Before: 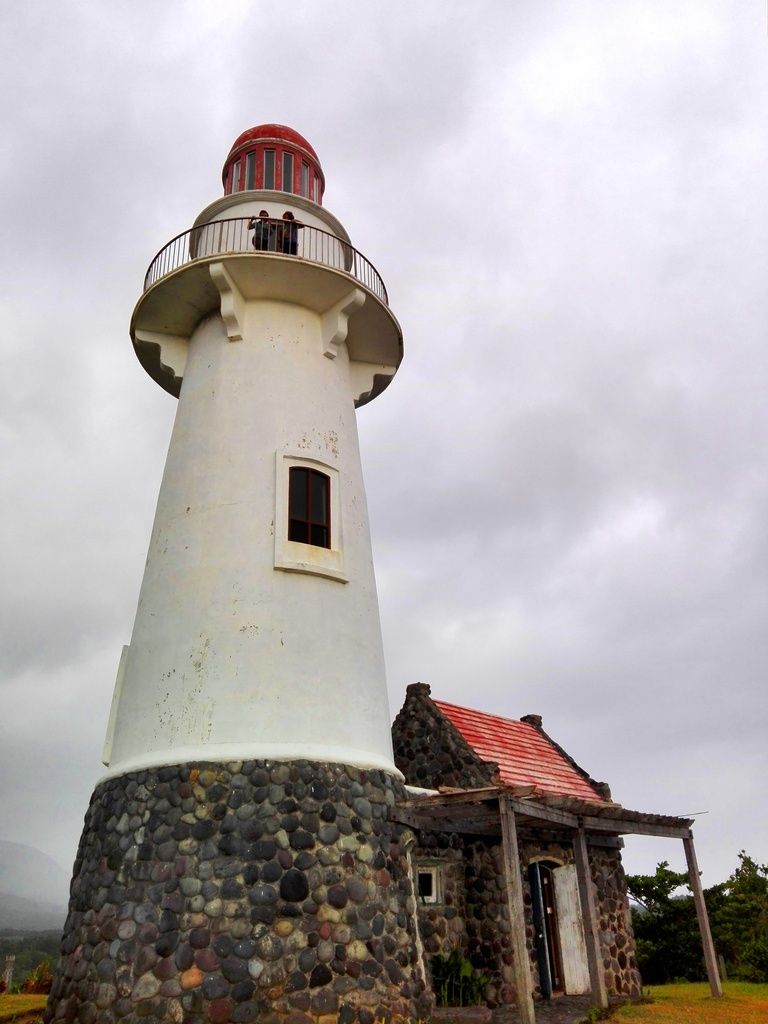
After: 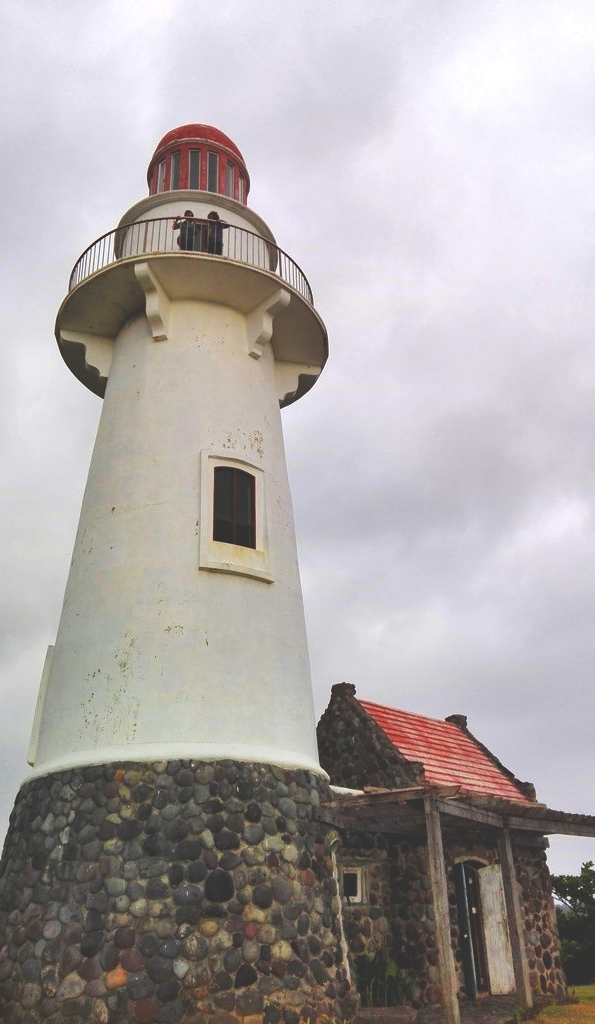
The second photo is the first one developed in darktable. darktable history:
crop: left 9.885%, right 12.554%
haze removal: strength 0.134, distance 0.247, compatibility mode true, adaptive false
exposure: black level correction -0.032, compensate exposure bias true, compensate highlight preservation false
color correction: highlights b* 0.06
